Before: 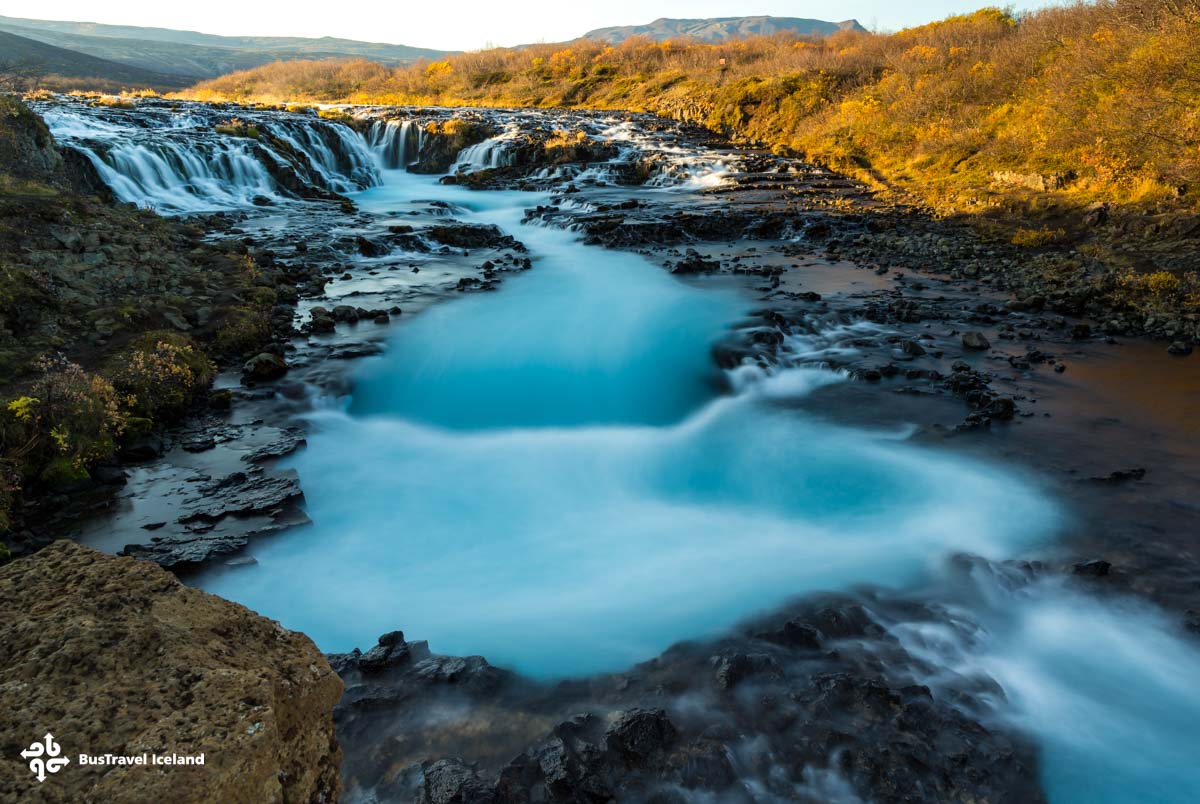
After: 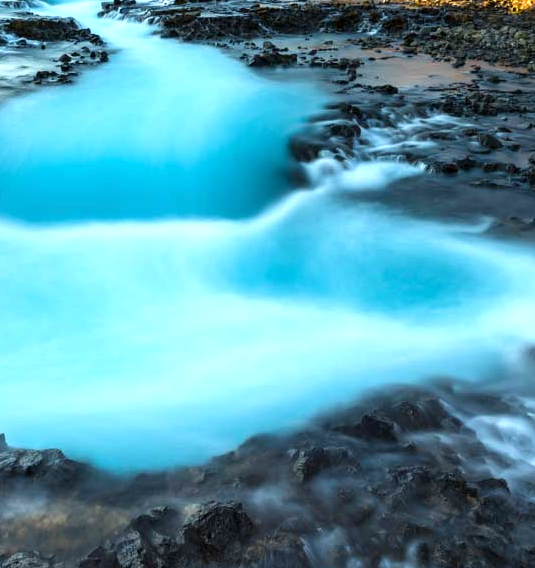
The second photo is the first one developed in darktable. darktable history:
crop: left 35.256%, top 25.838%, right 20.121%, bottom 3.437%
exposure: exposure 1.001 EV, compensate highlight preservation false
